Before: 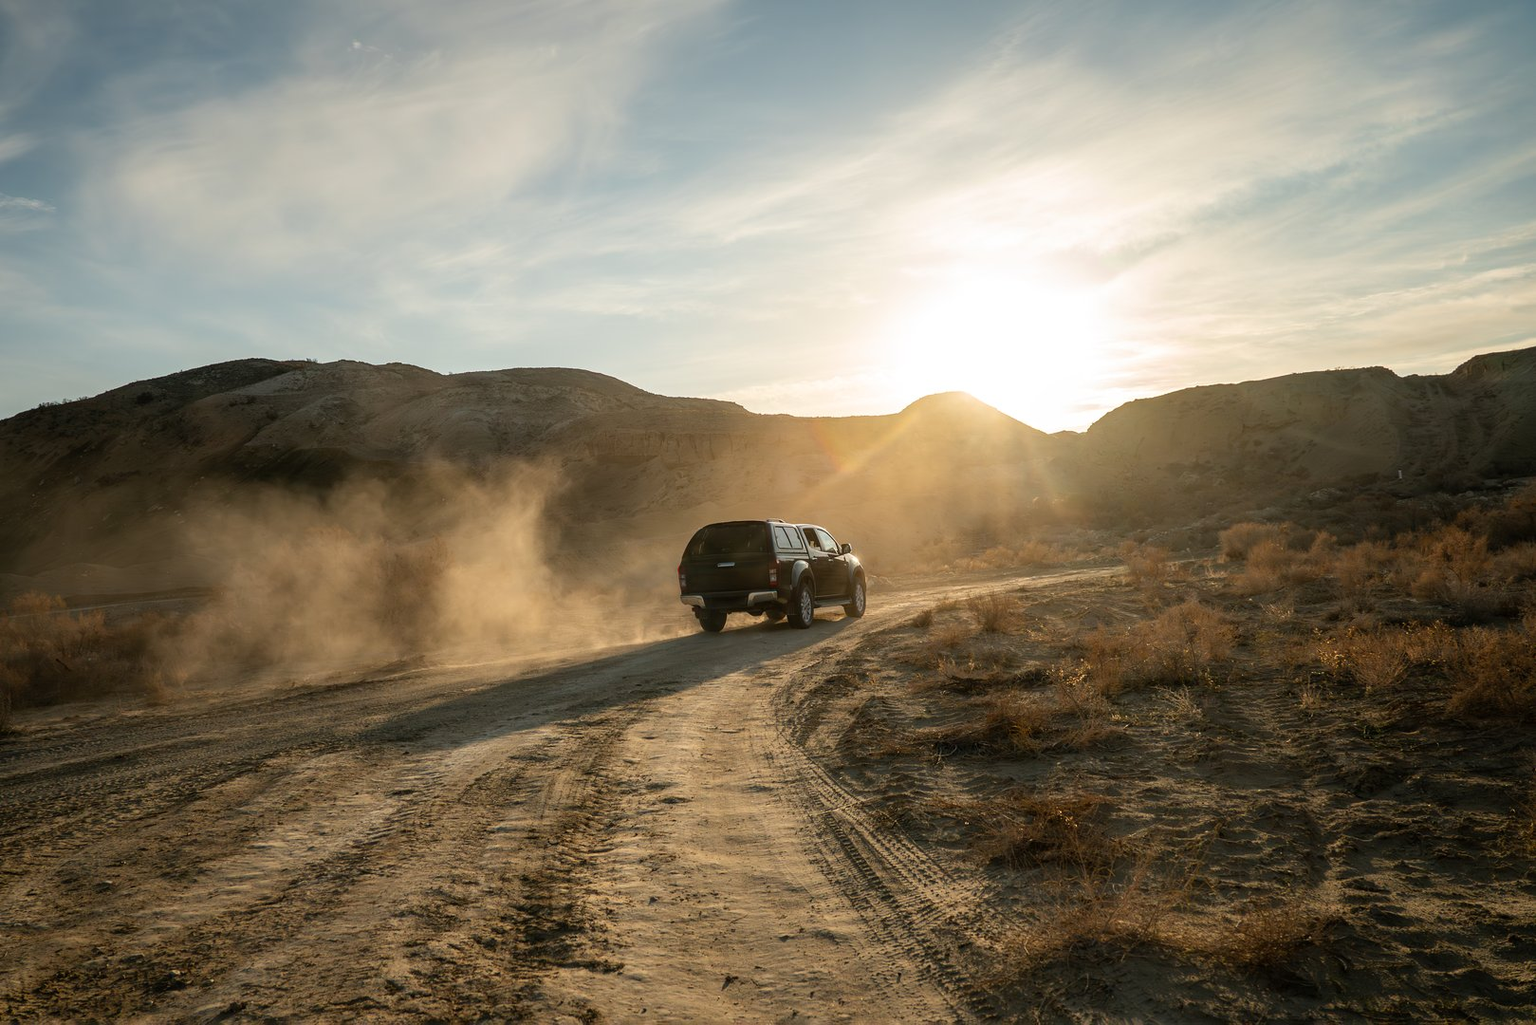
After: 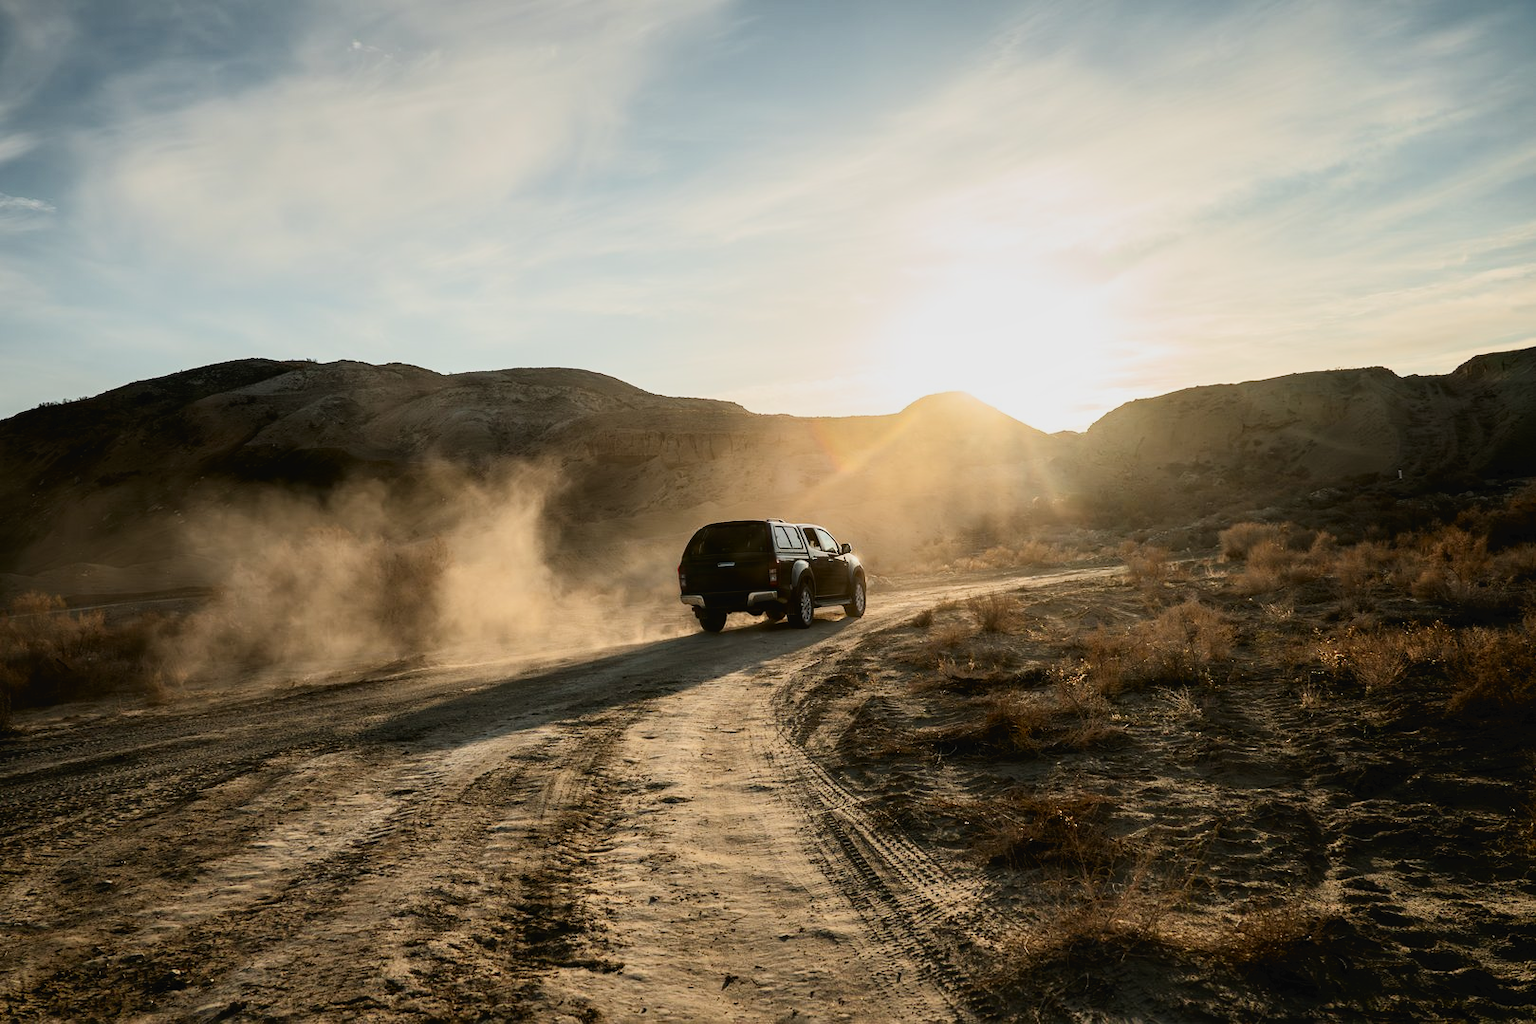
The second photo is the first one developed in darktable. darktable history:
tone curve: curves: ch0 [(0, 0) (0.003, 0.023) (0.011, 0.024) (0.025, 0.026) (0.044, 0.035) (0.069, 0.05) (0.1, 0.071) (0.136, 0.098) (0.177, 0.135) (0.224, 0.172) (0.277, 0.227) (0.335, 0.296) (0.399, 0.372) (0.468, 0.462) (0.543, 0.58) (0.623, 0.697) (0.709, 0.789) (0.801, 0.86) (0.898, 0.918) (1, 1)], color space Lab, independent channels, preserve colors none
shadows and highlights: radius 127.13, shadows 30.53, highlights -31.11, low approximation 0.01, soften with gaussian
filmic rgb: black relative exposure -5.78 EV, white relative exposure 3.39 EV, threshold 5.95 EV, hardness 3.66, contrast in shadows safe, enable highlight reconstruction true
